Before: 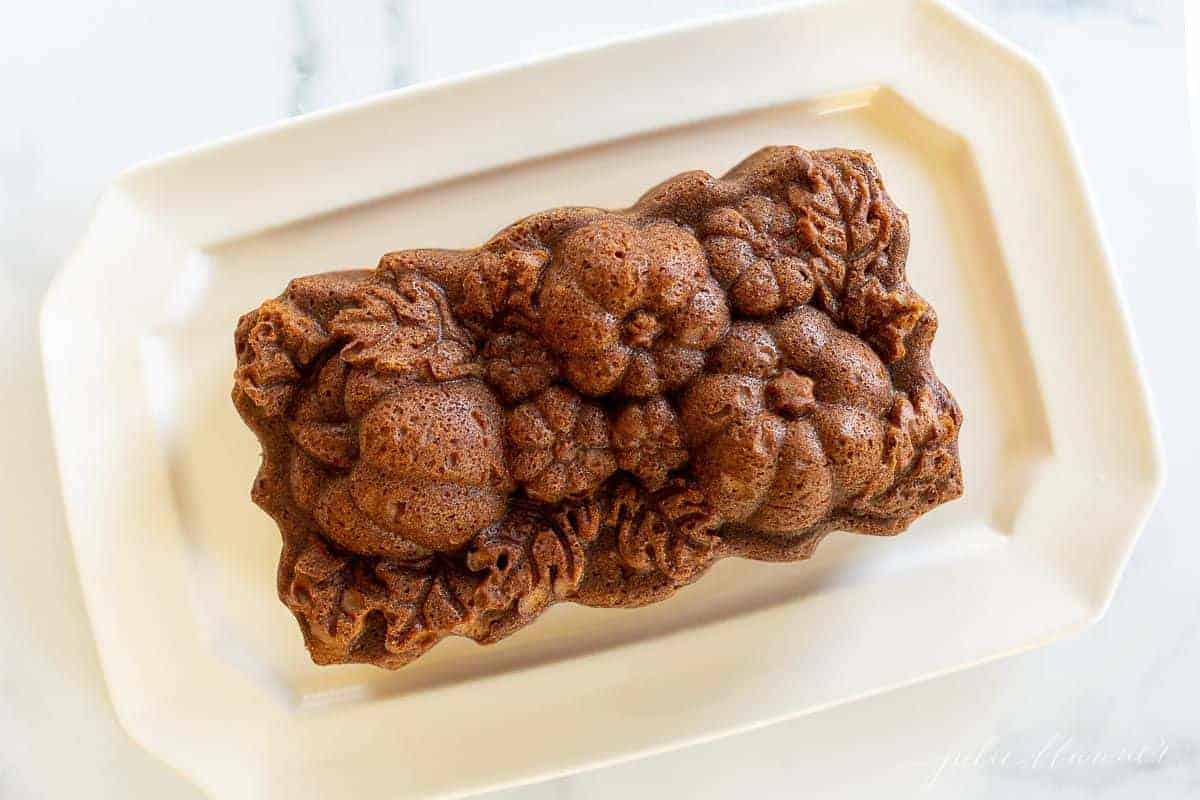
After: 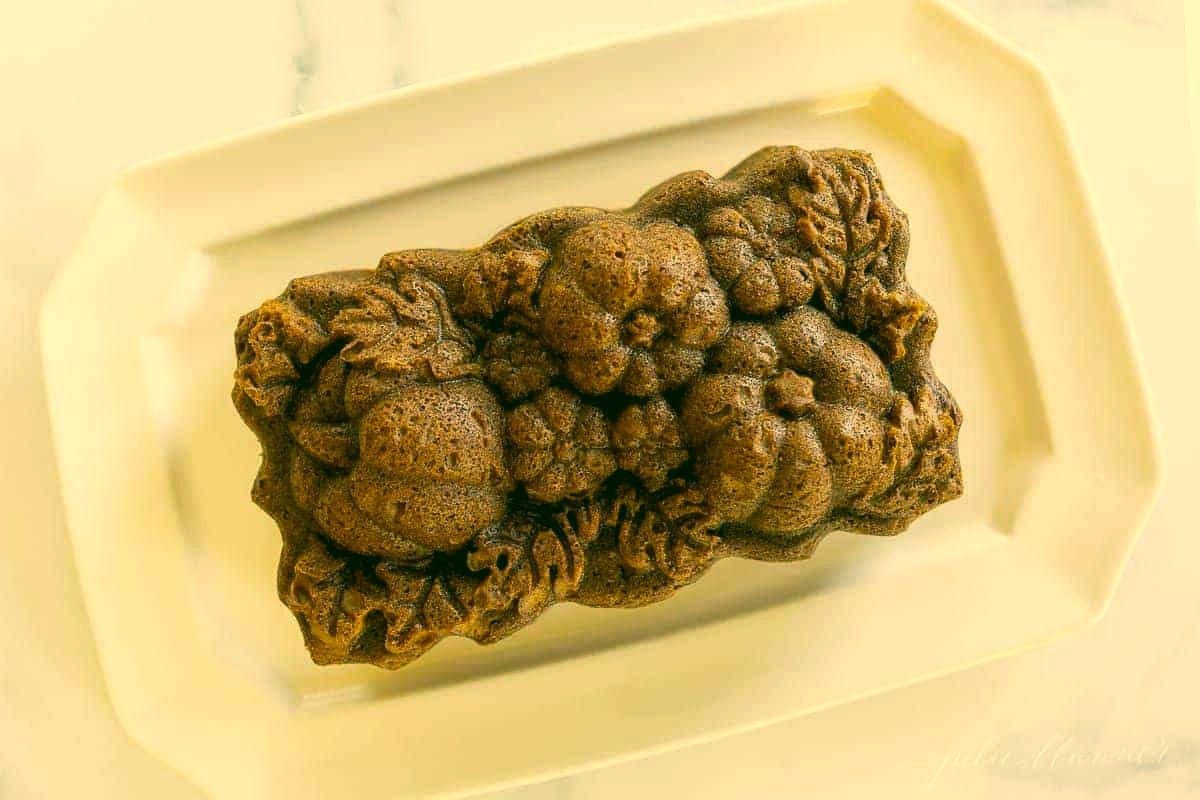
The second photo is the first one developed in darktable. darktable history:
contrast brightness saturation: contrast 0.007, saturation -0.058
color correction: highlights a* 5.67, highlights b* 33.78, shadows a* -25.75, shadows b* 3.94
